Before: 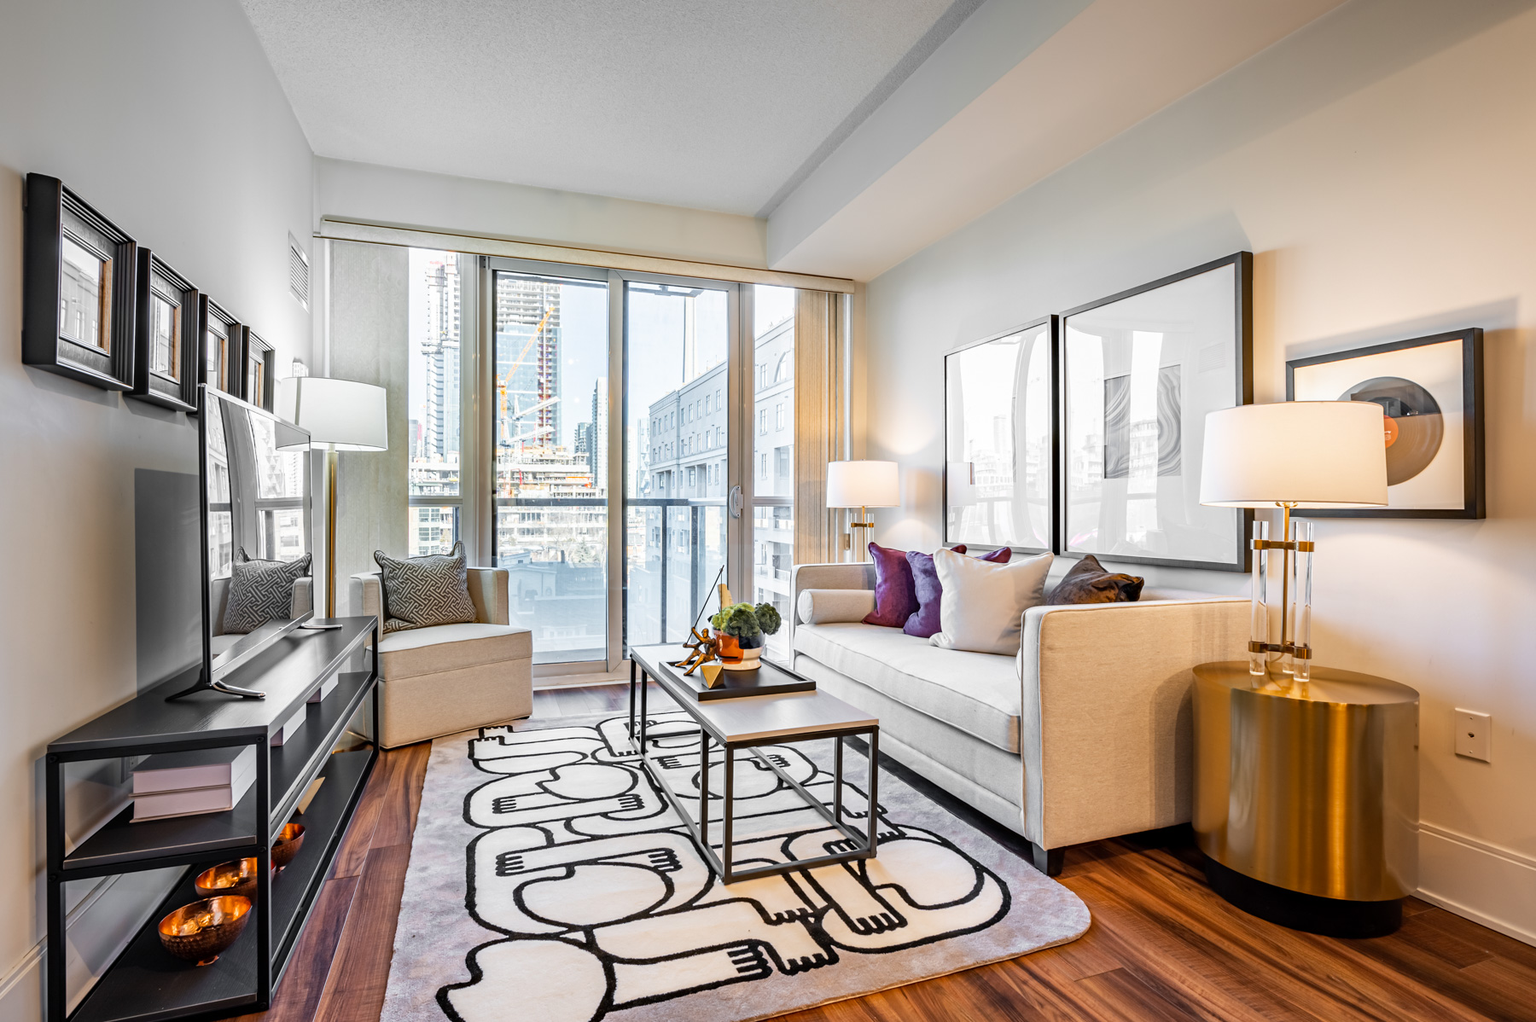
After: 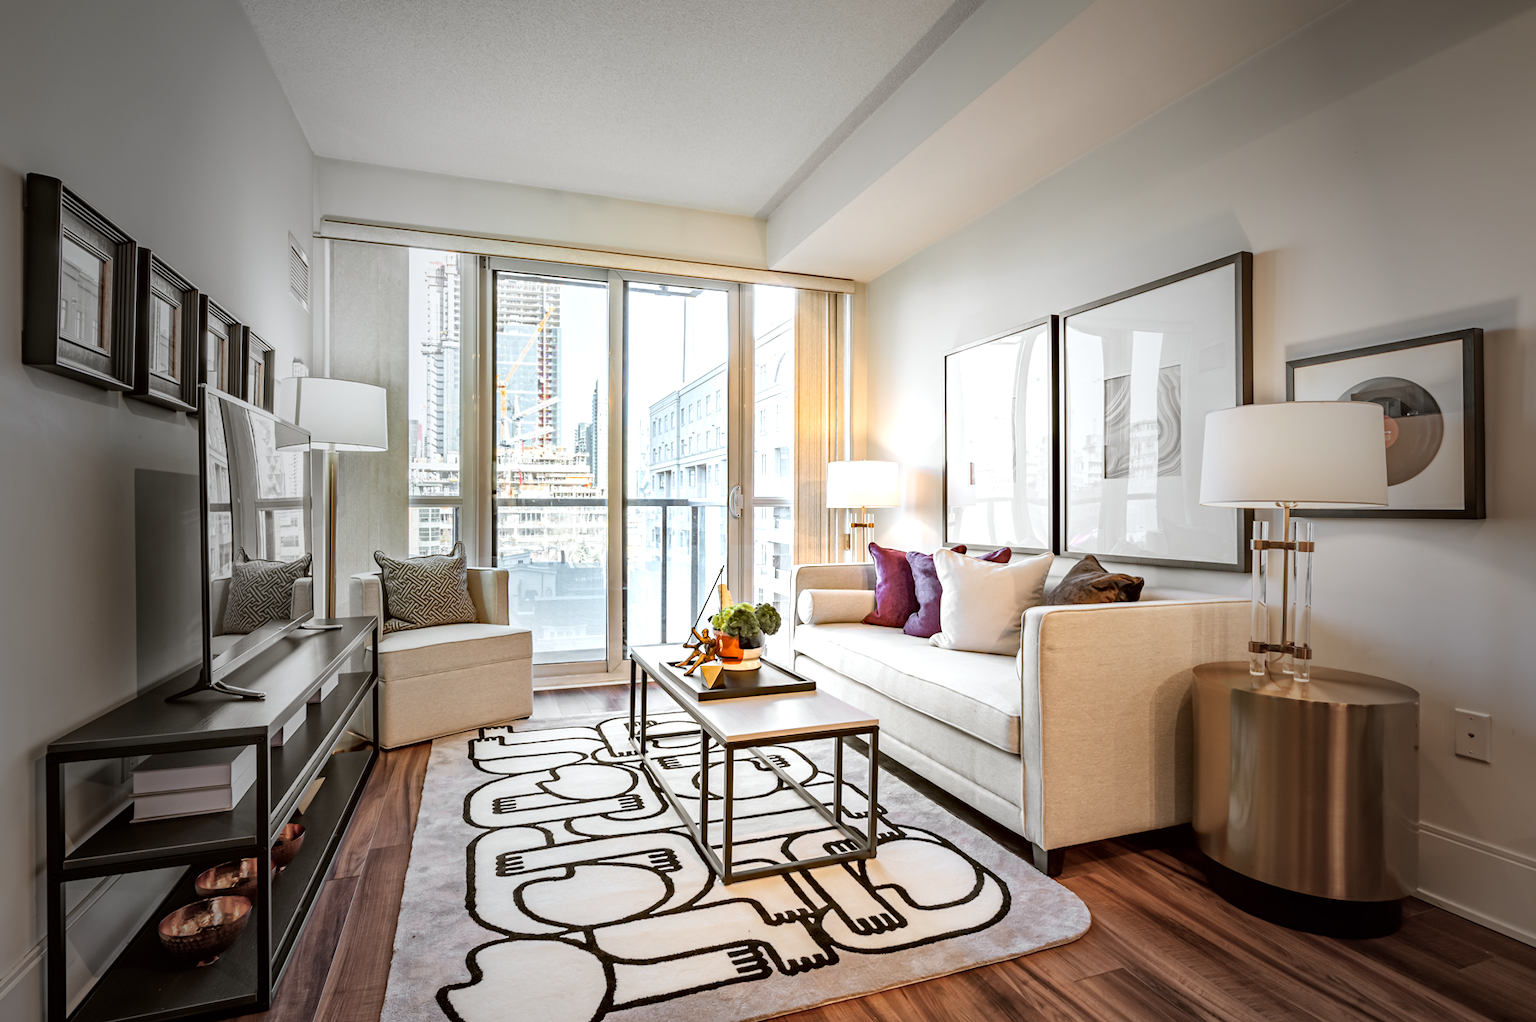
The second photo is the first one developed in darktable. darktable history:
vignetting: fall-off start 16.47%, fall-off radius 100.82%, brightness -0.693, width/height ratio 0.723, unbound false
exposure: black level correction 0.001, exposure 0.499 EV, compensate exposure bias true, compensate highlight preservation false
color correction: highlights a* -0.581, highlights b* 0.179, shadows a* 4.31, shadows b* 20.15
